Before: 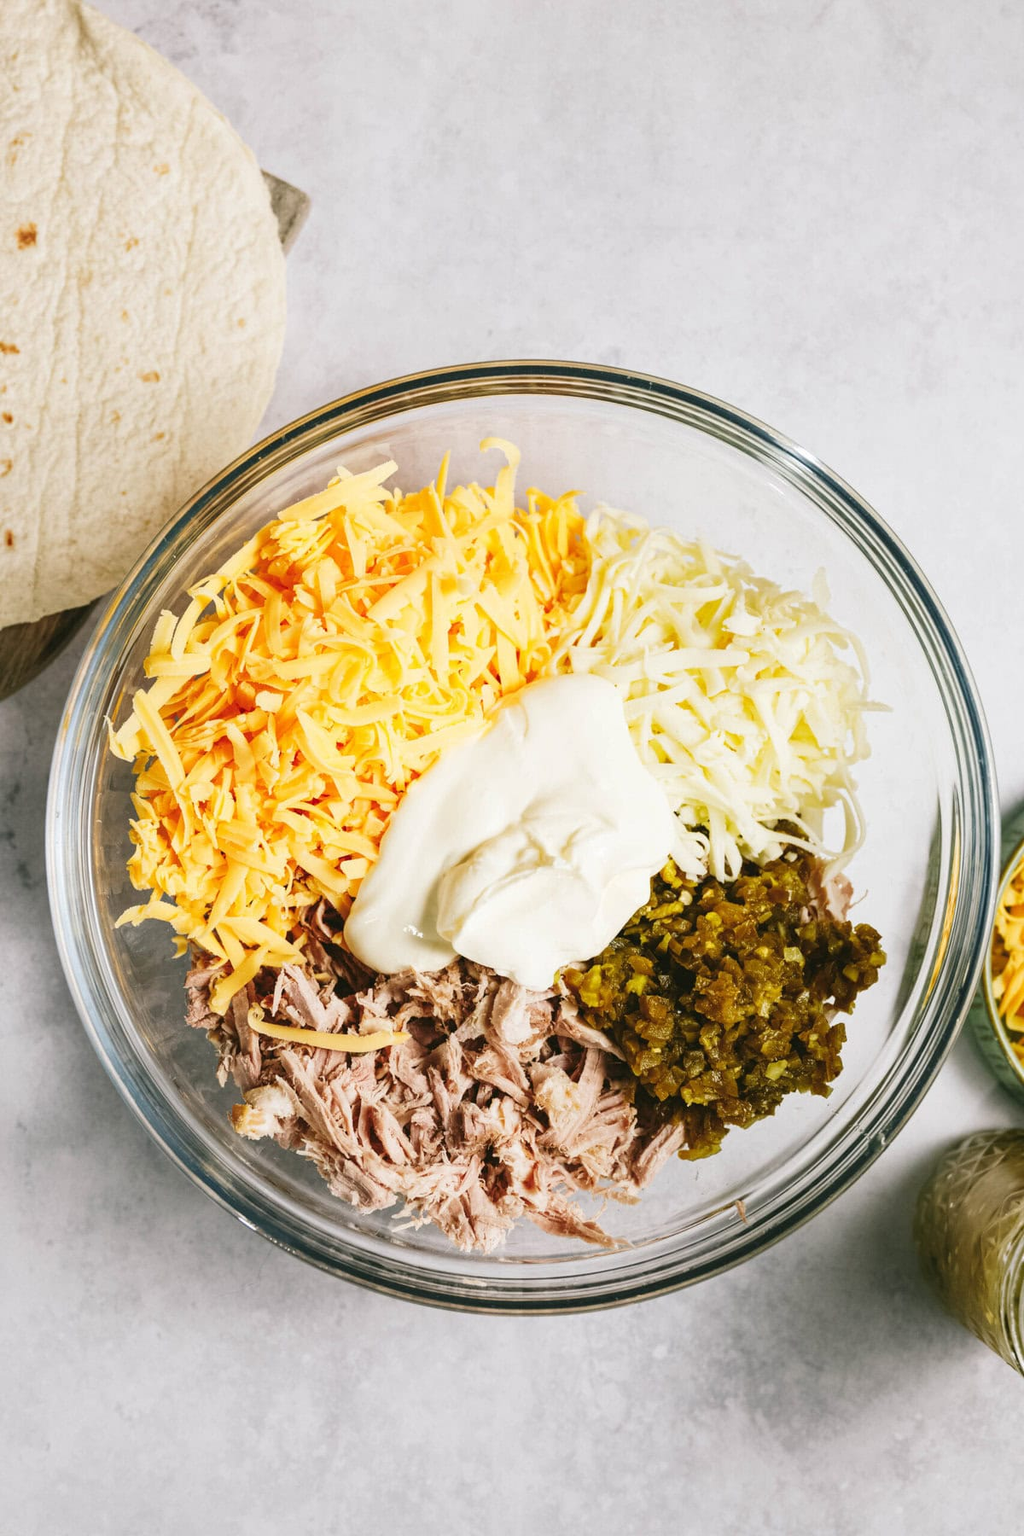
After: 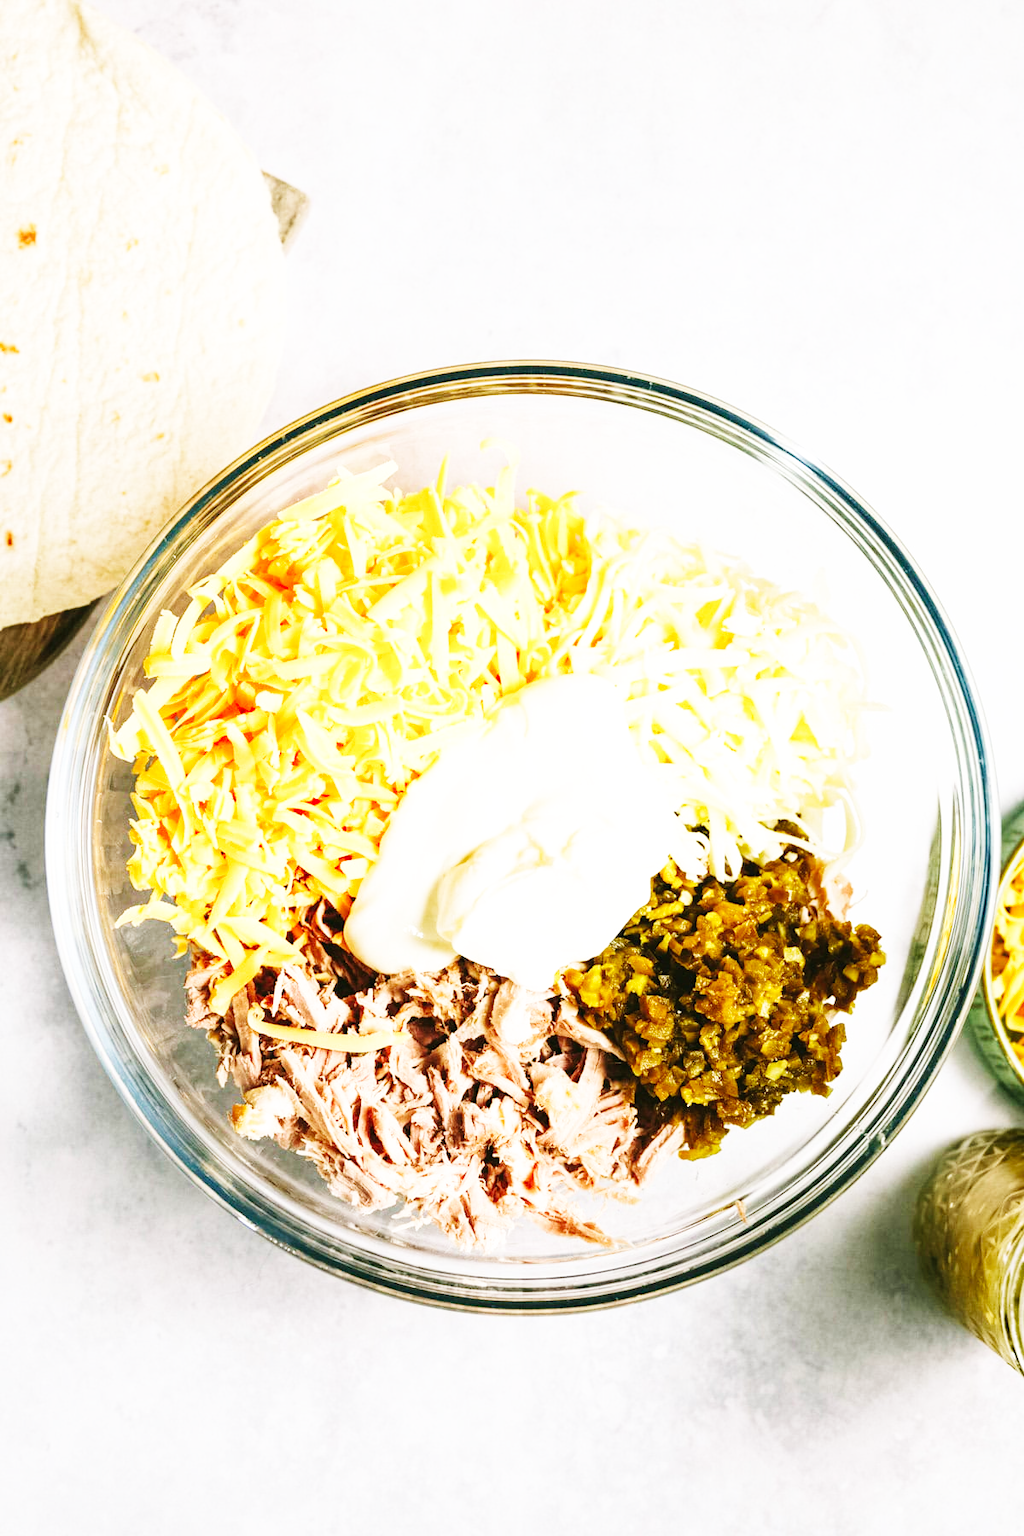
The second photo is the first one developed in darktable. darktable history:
base curve: curves: ch0 [(0, 0.003) (0.001, 0.002) (0.006, 0.004) (0.02, 0.022) (0.048, 0.086) (0.094, 0.234) (0.162, 0.431) (0.258, 0.629) (0.385, 0.8) (0.548, 0.918) (0.751, 0.988) (1, 1)], preserve colors none
velvia: on, module defaults
